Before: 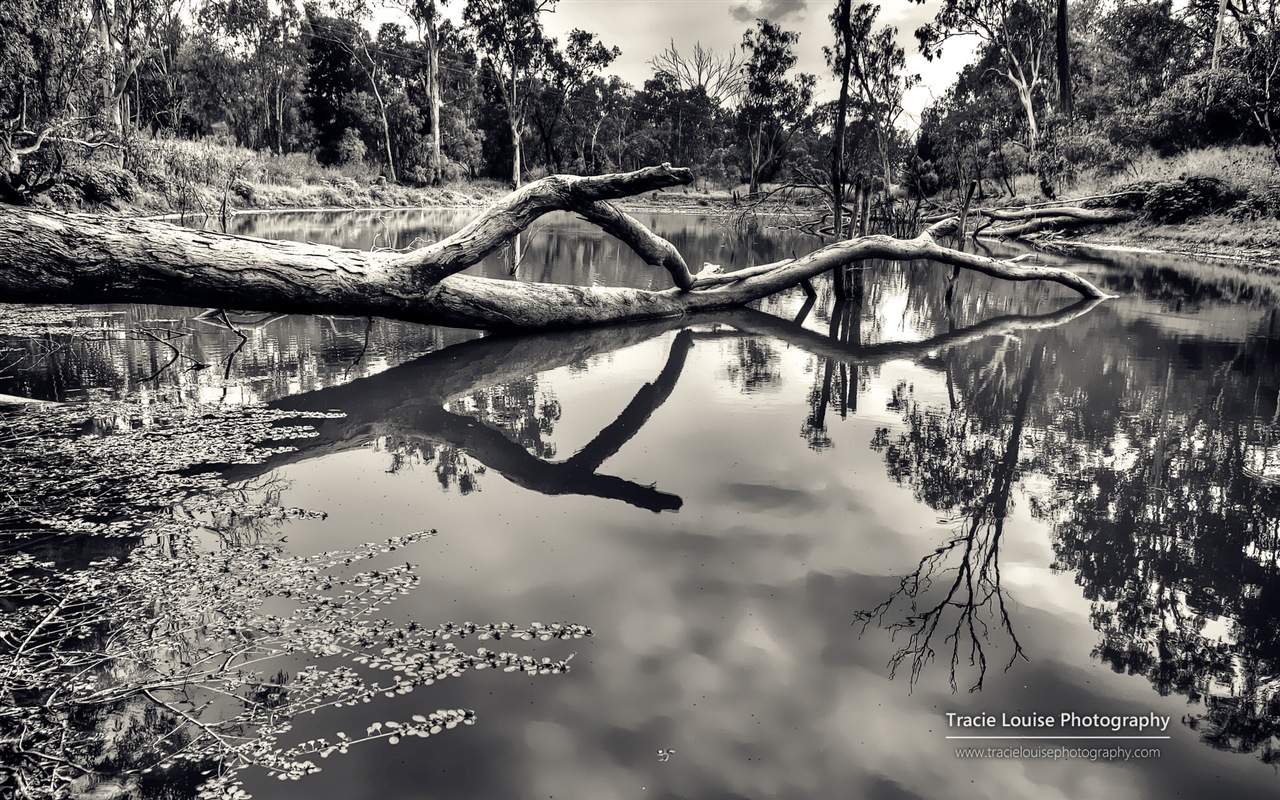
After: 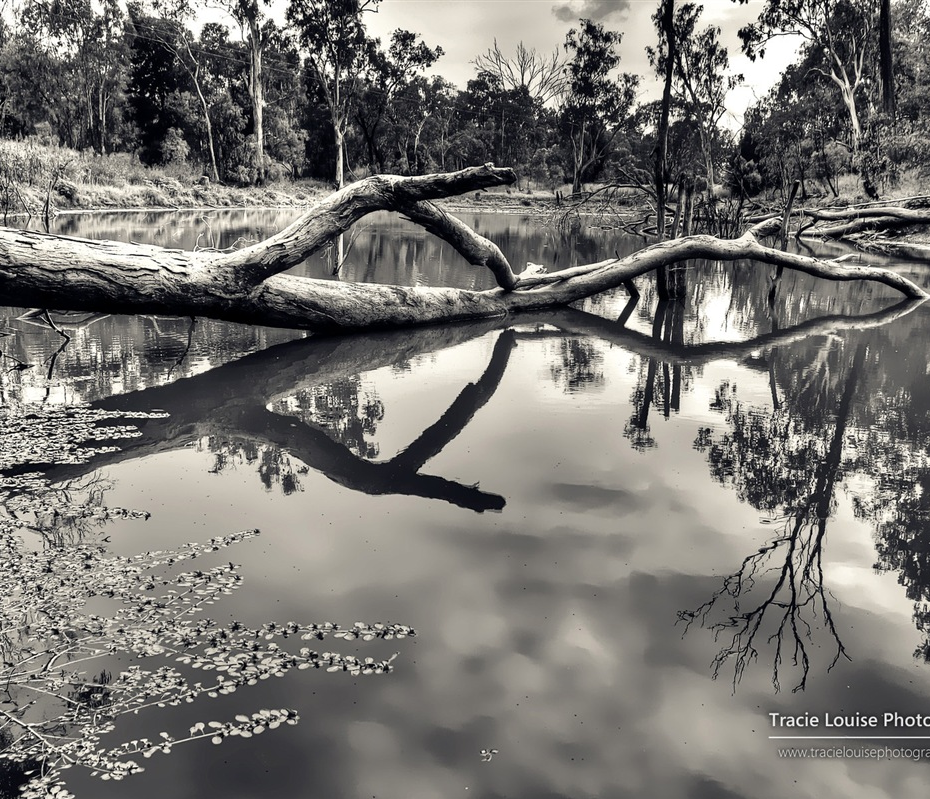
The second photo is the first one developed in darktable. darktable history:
exposure: exposure -0.004 EV, compensate highlight preservation false
tone equalizer: on, module defaults
crop: left 13.848%, right 13.48%
